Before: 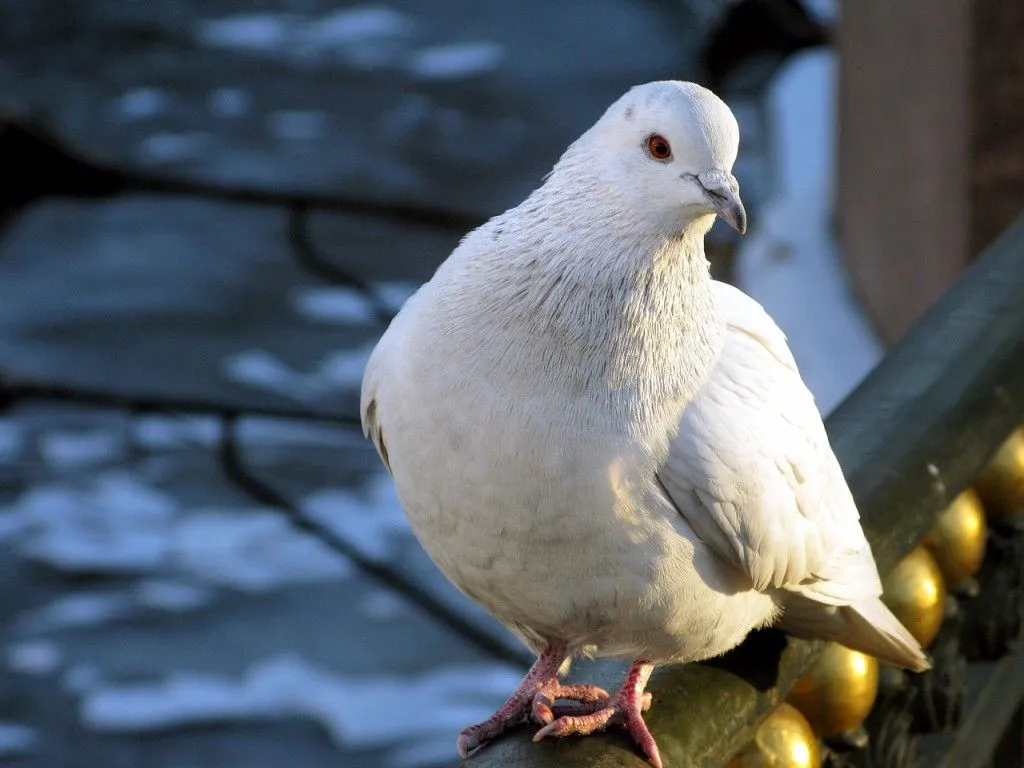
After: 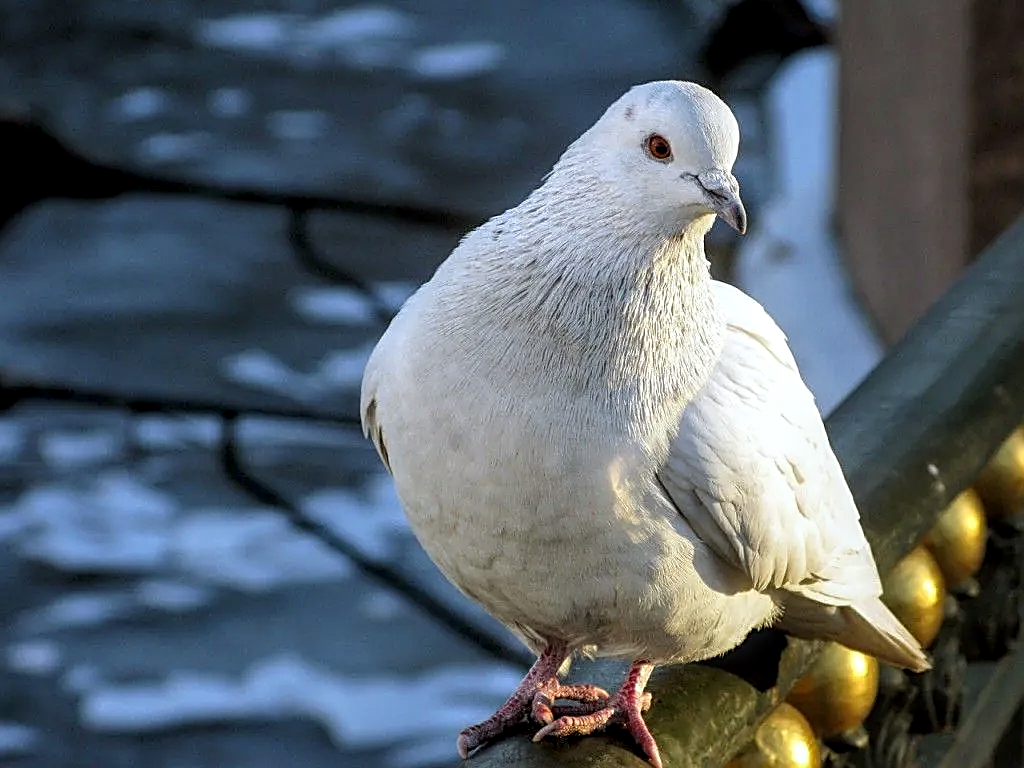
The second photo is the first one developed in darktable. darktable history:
sharpen: amount 0.75
white balance: red 0.978, blue 0.999
local contrast: detail 130%
